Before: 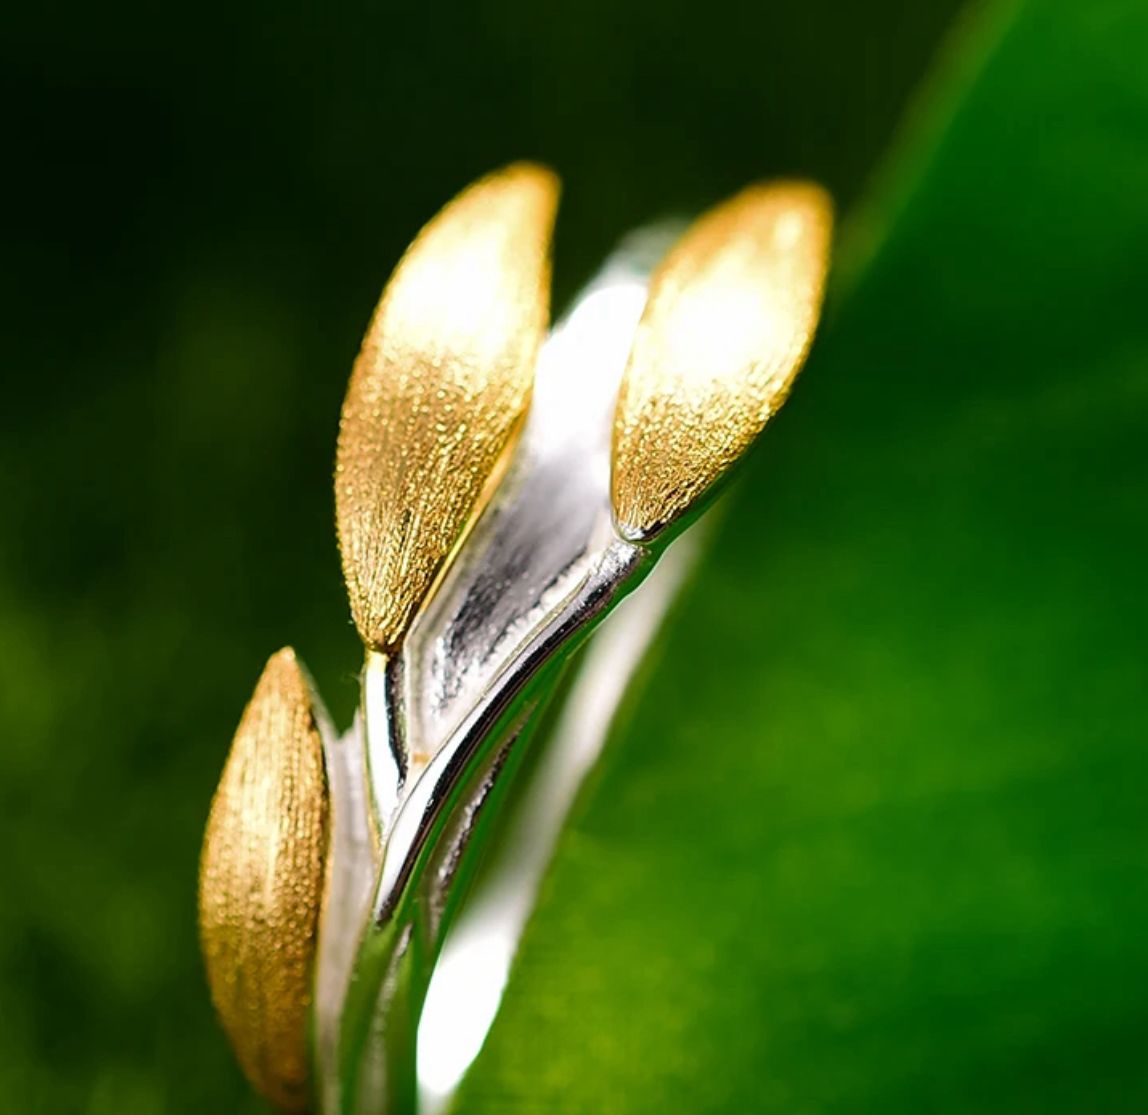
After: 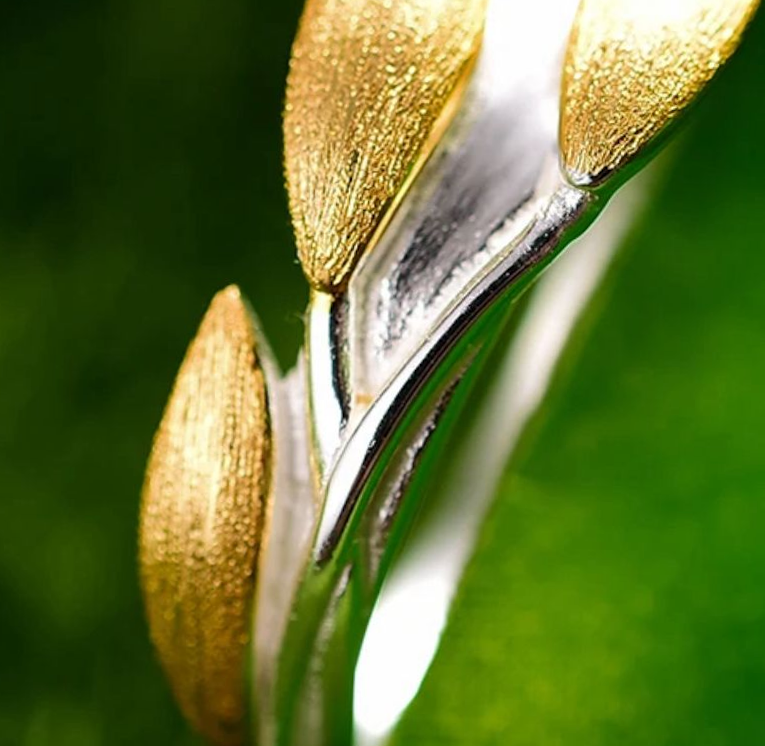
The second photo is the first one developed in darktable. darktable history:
crop and rotate: angle -1.16°, left 3.762%, top 31.628%, right 28.163%
